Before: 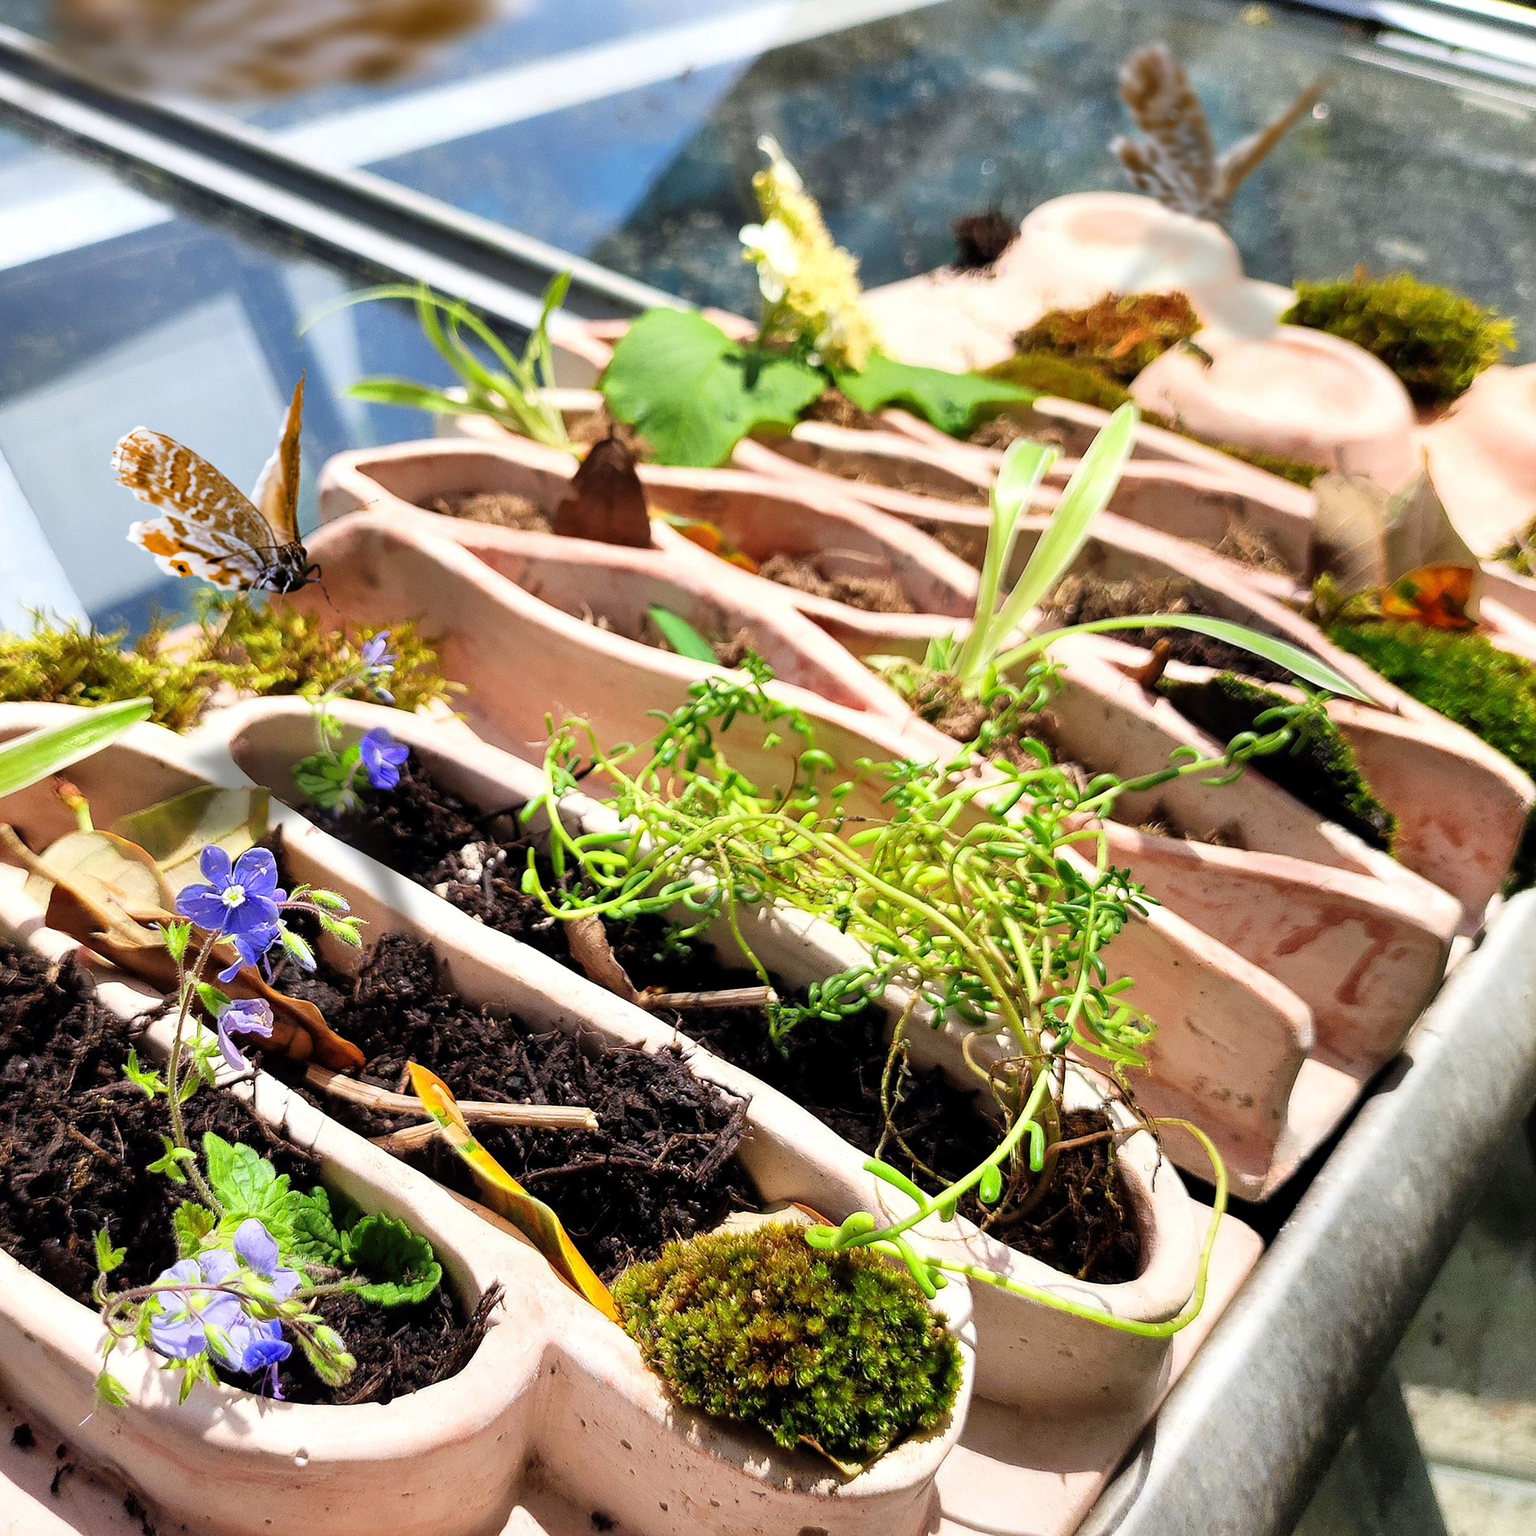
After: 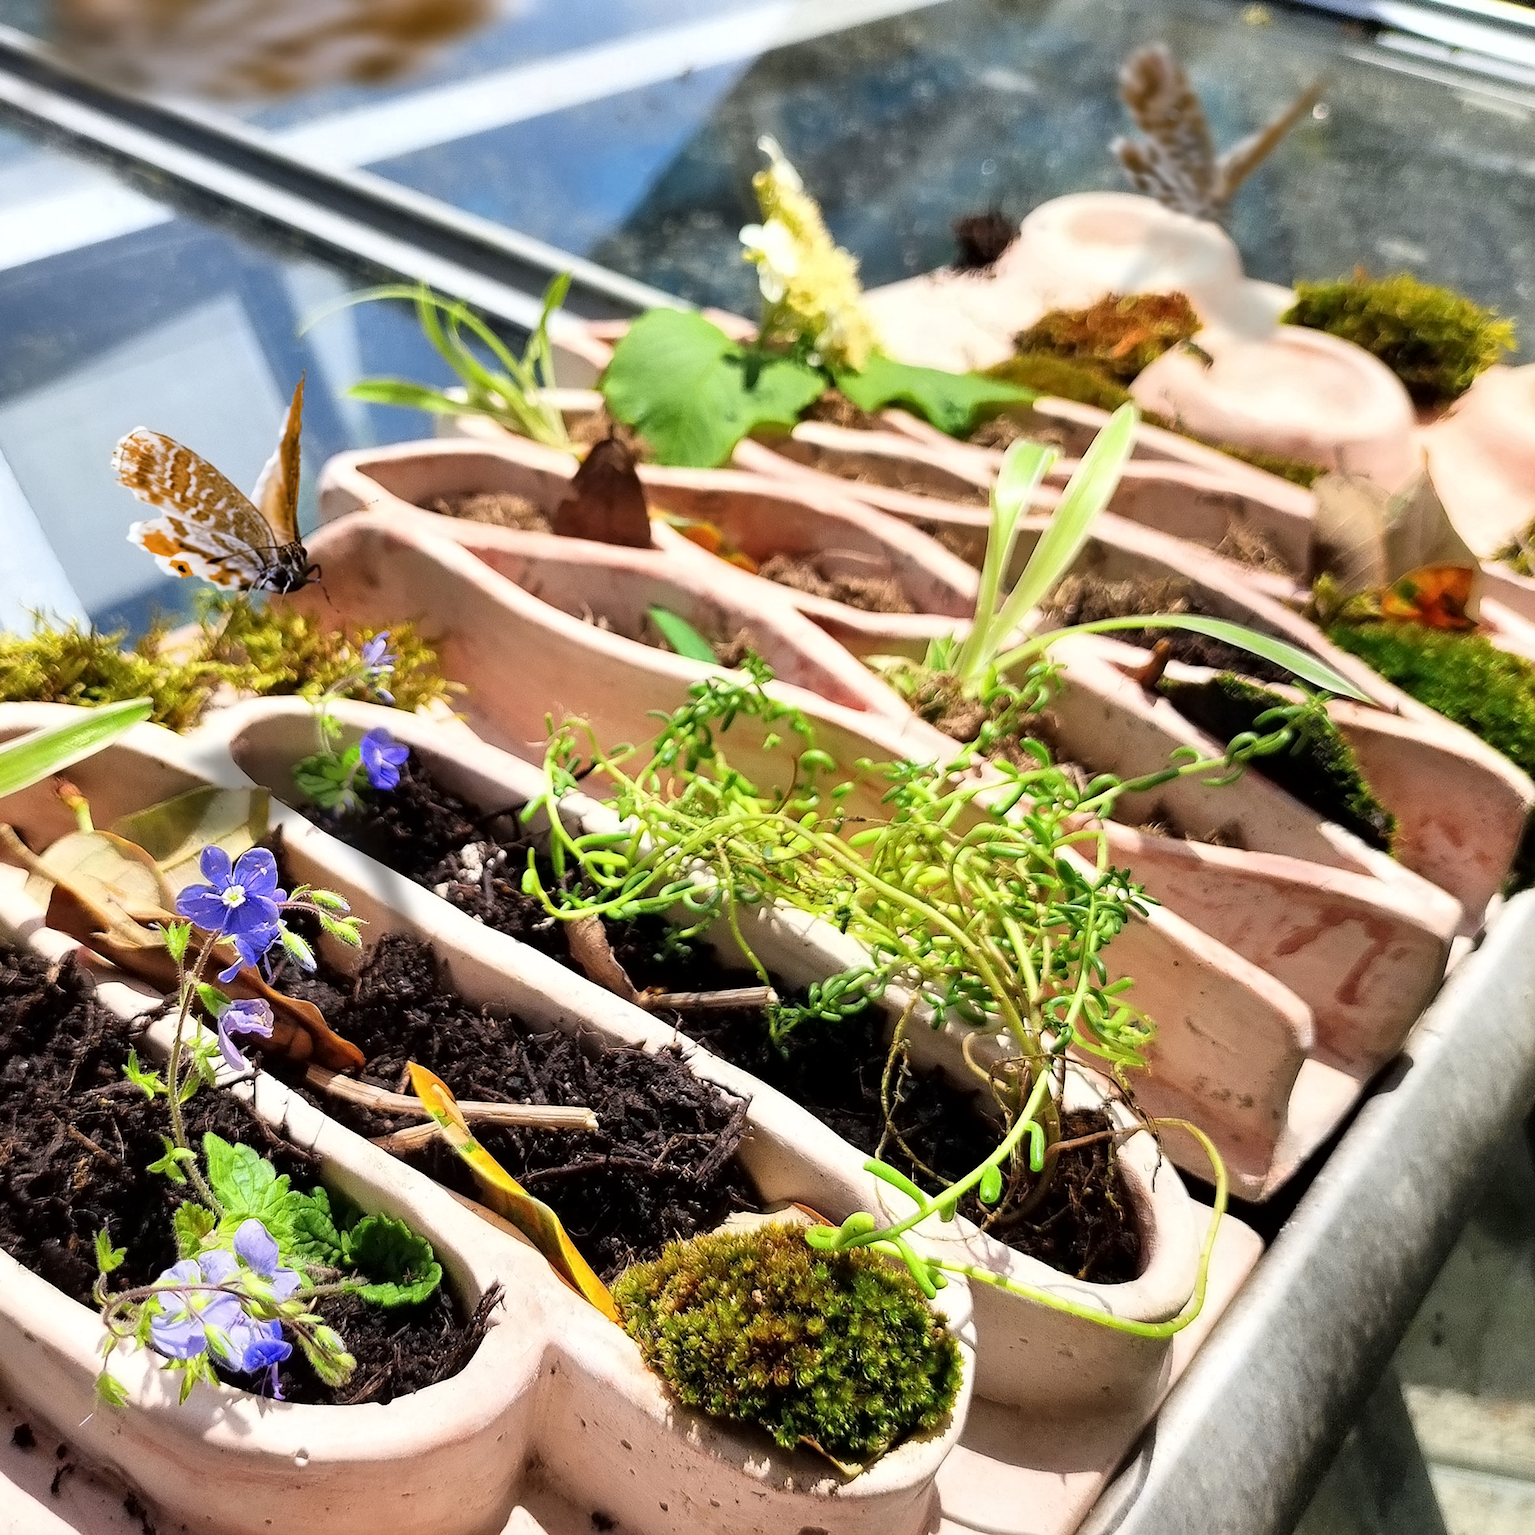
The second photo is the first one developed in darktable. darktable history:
contrast equalizer: y [[0.5 ×6], [0.5 ×6], [0.5 ×6], [0 ×6], [0, 0.039, 0.251, 0.29, 0.293, 0.292]]
